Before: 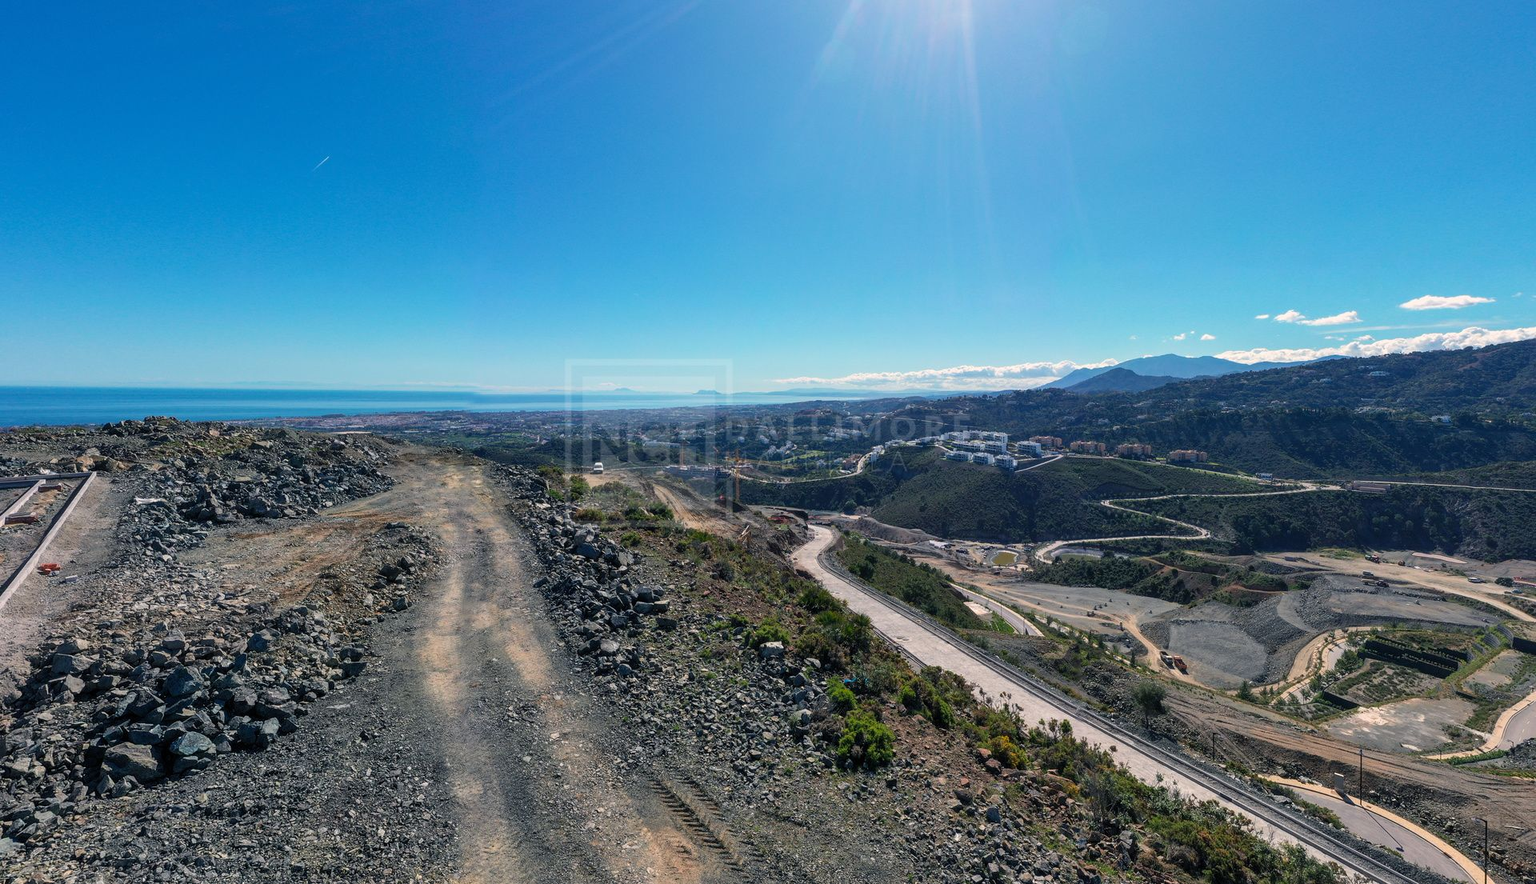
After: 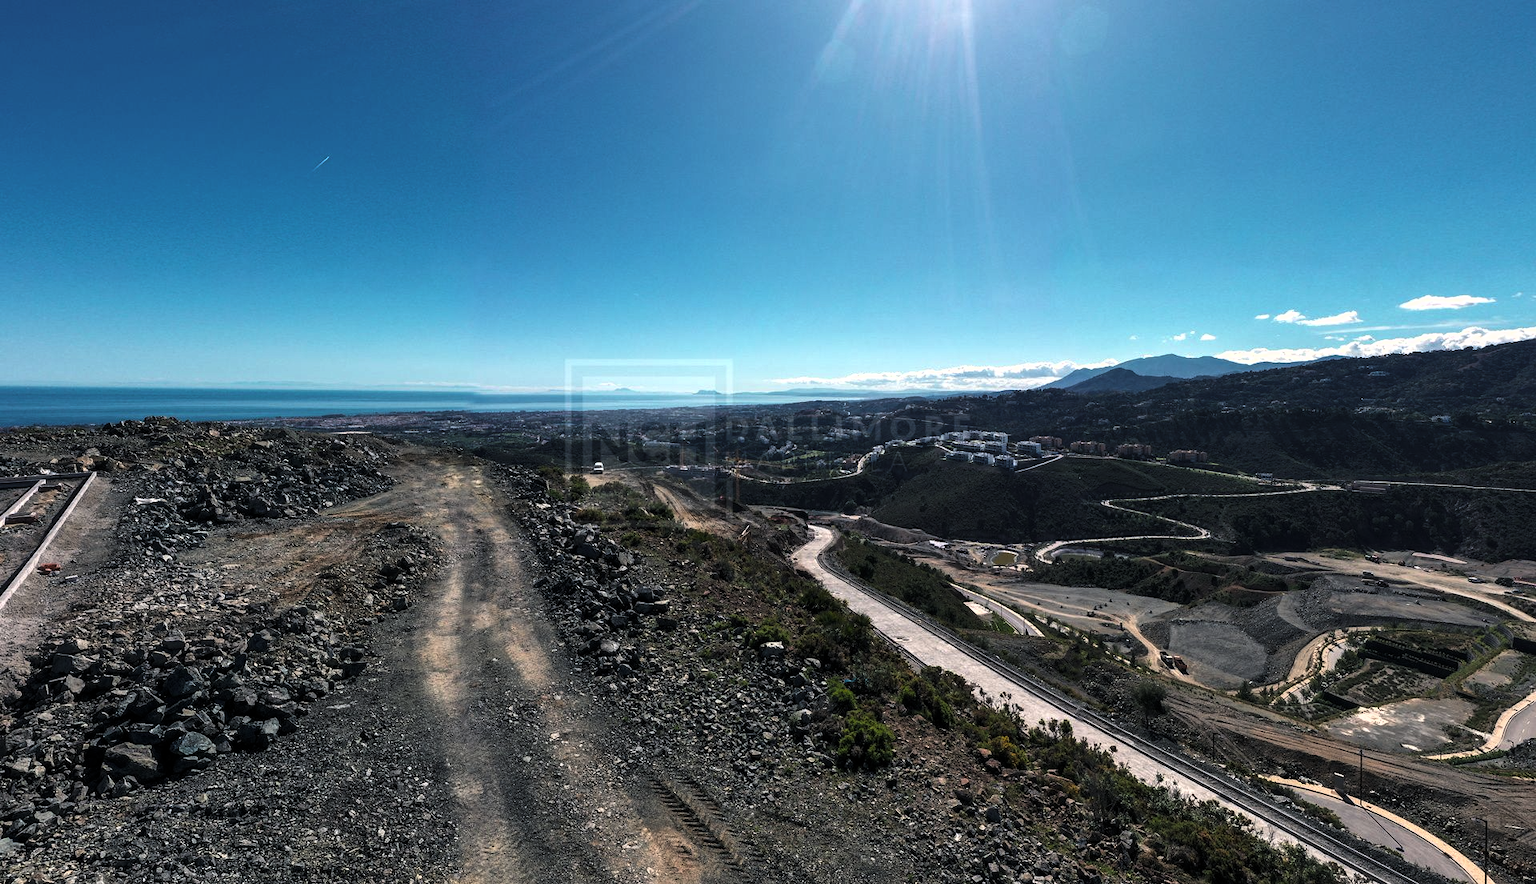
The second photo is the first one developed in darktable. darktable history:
levels: levels [0, 0.618, 1]
exposure: black level correction 0, exposure 0.5 EV, compensate highlight preservation false
fill light: on, module defaults
